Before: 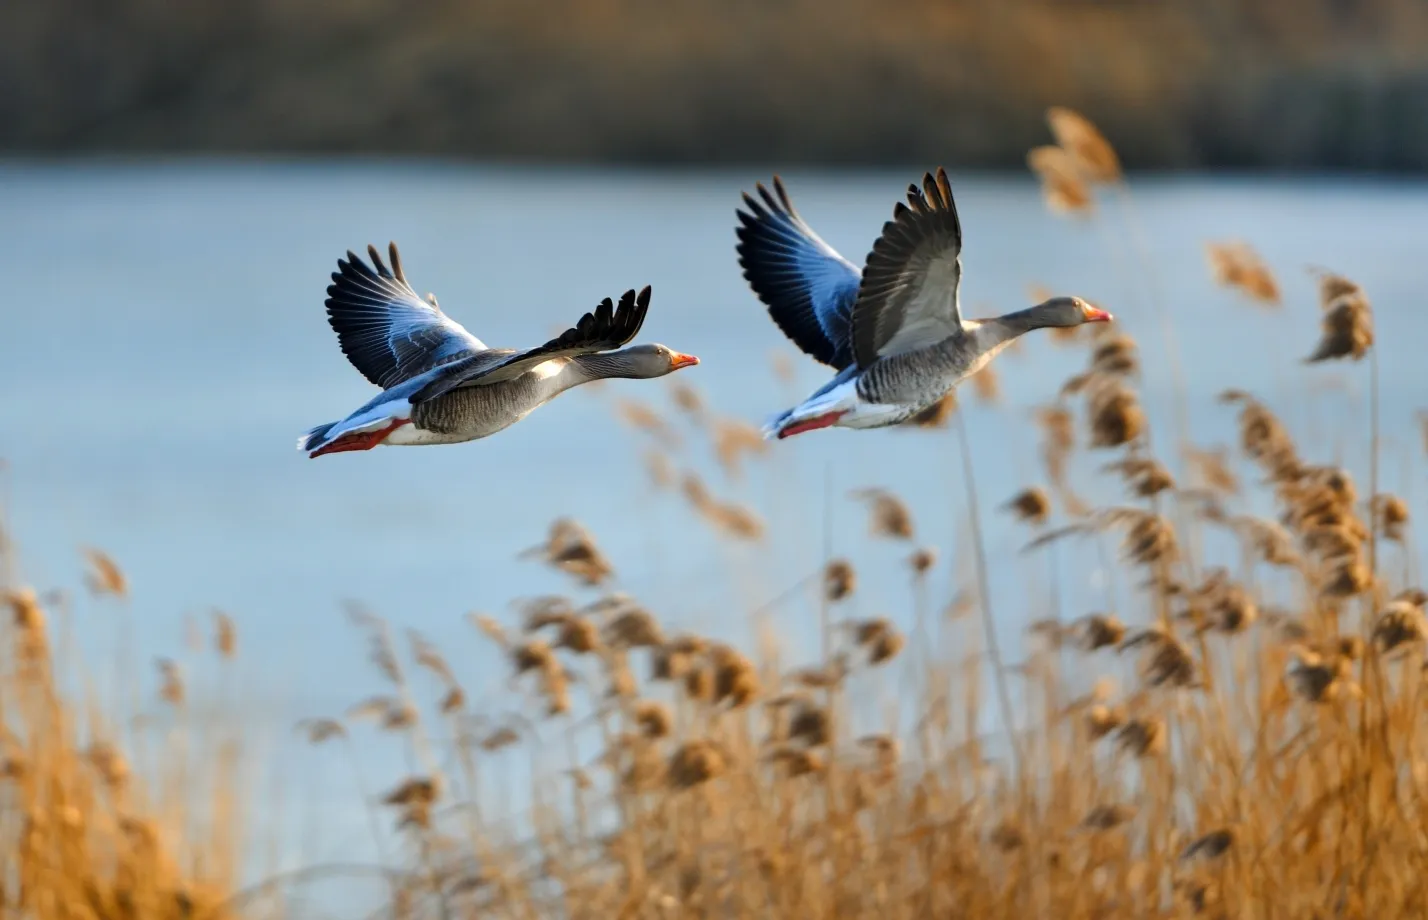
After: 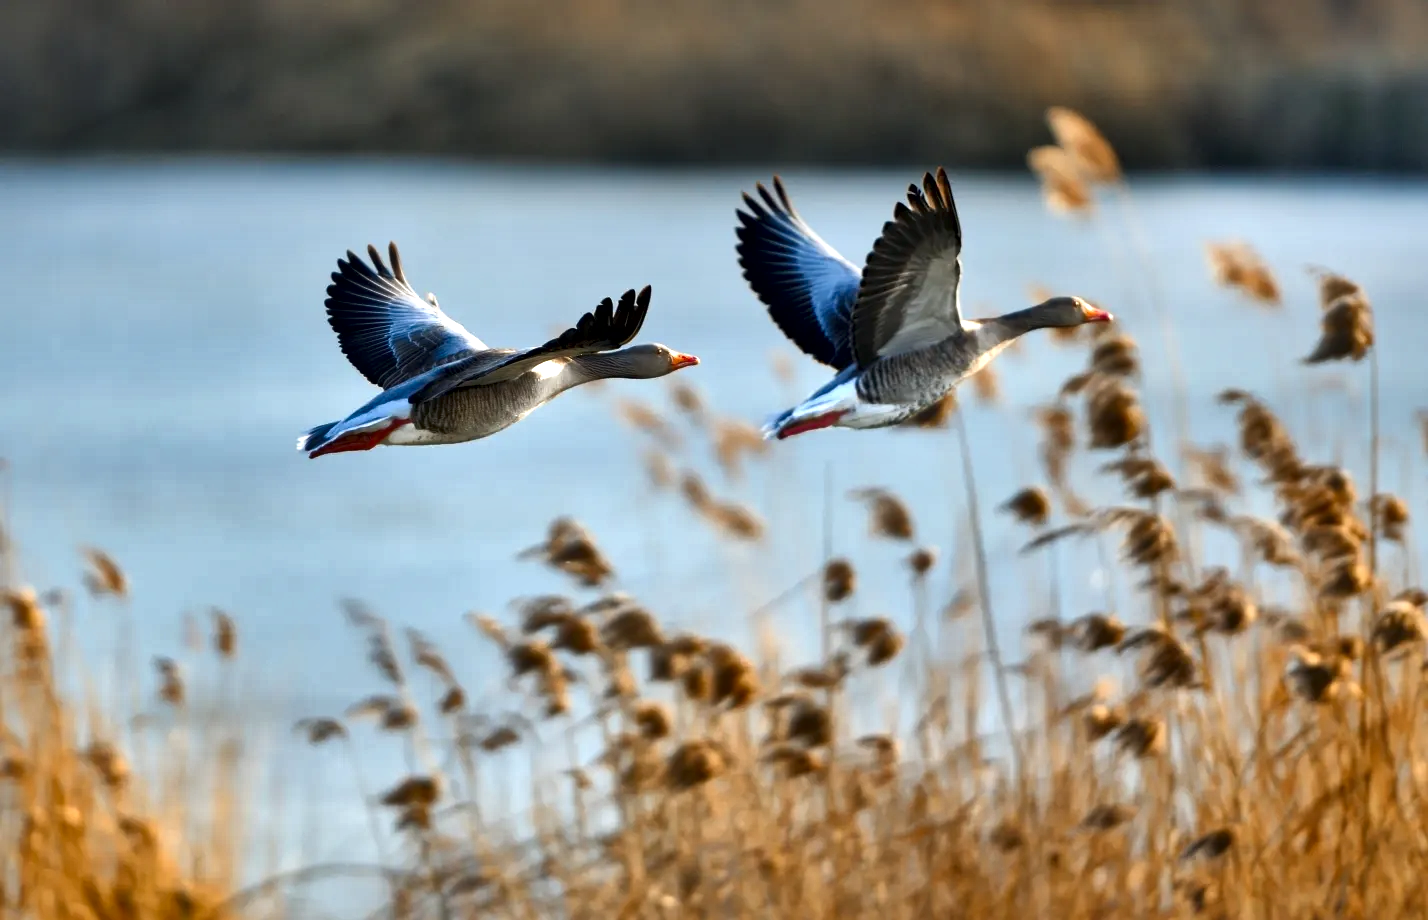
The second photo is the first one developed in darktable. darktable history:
exposure: exposure 0.225 EV, compensate highlight preservation false
shadows and highlights: shadows 25.27, highlights -47.91, soften with gaussian
tone equalizer: mask exposure compensation -0.488 EV
local contrast: mode bilateral grid, contrast 70, coarseness 74, detail 181%, midtone range 0.2
